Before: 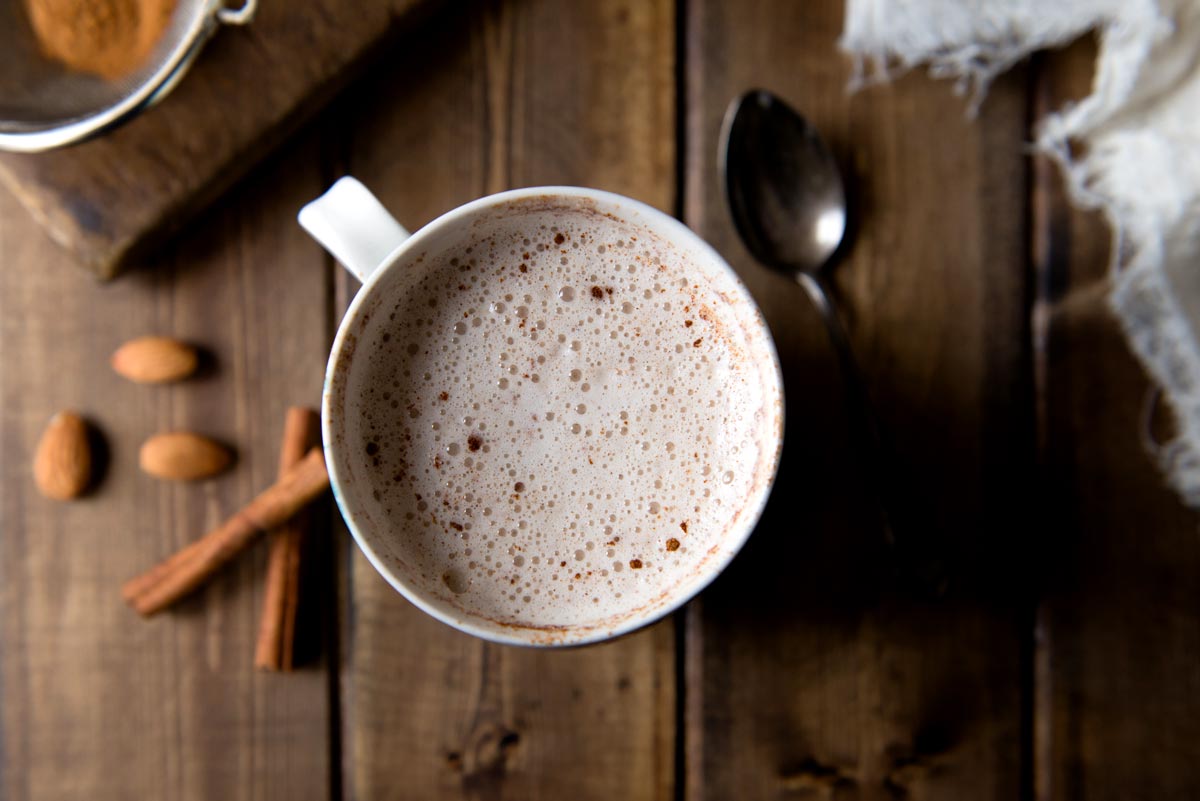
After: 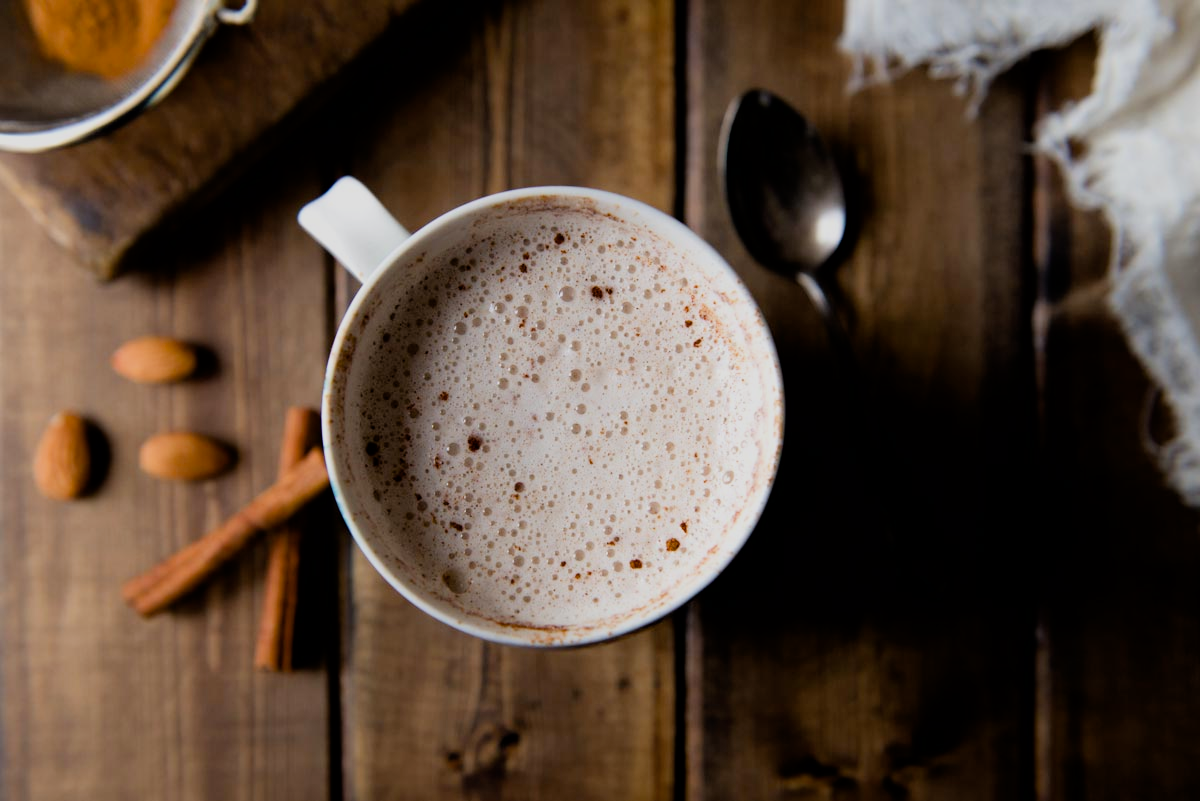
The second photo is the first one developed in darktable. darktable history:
filmic rgb: white relative exposure 3.8 EV, hardness 4.35
color balance rgb: perceptual saturation grading › global saturation 8.89%, saturation formula JzAzBz (2021)
